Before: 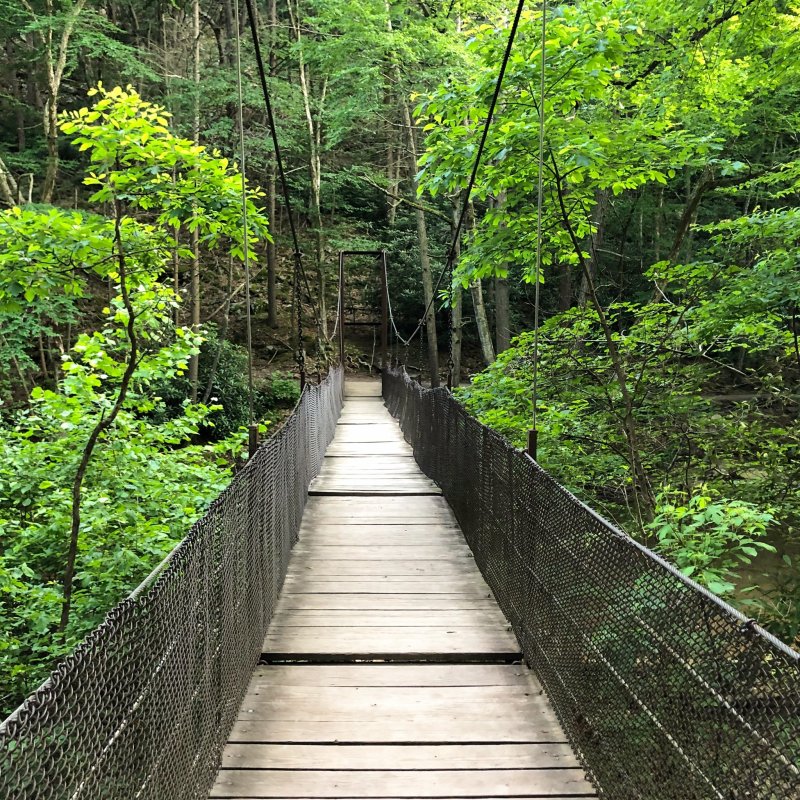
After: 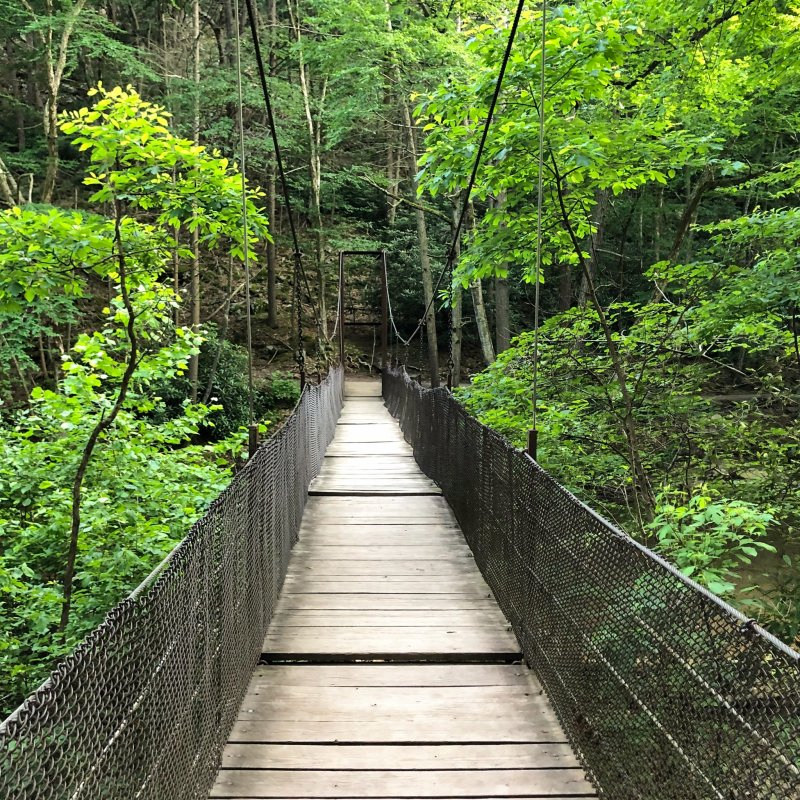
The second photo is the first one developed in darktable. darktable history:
shadows and highlights: highlights color adjustment 78.29%, soften with gaussian
